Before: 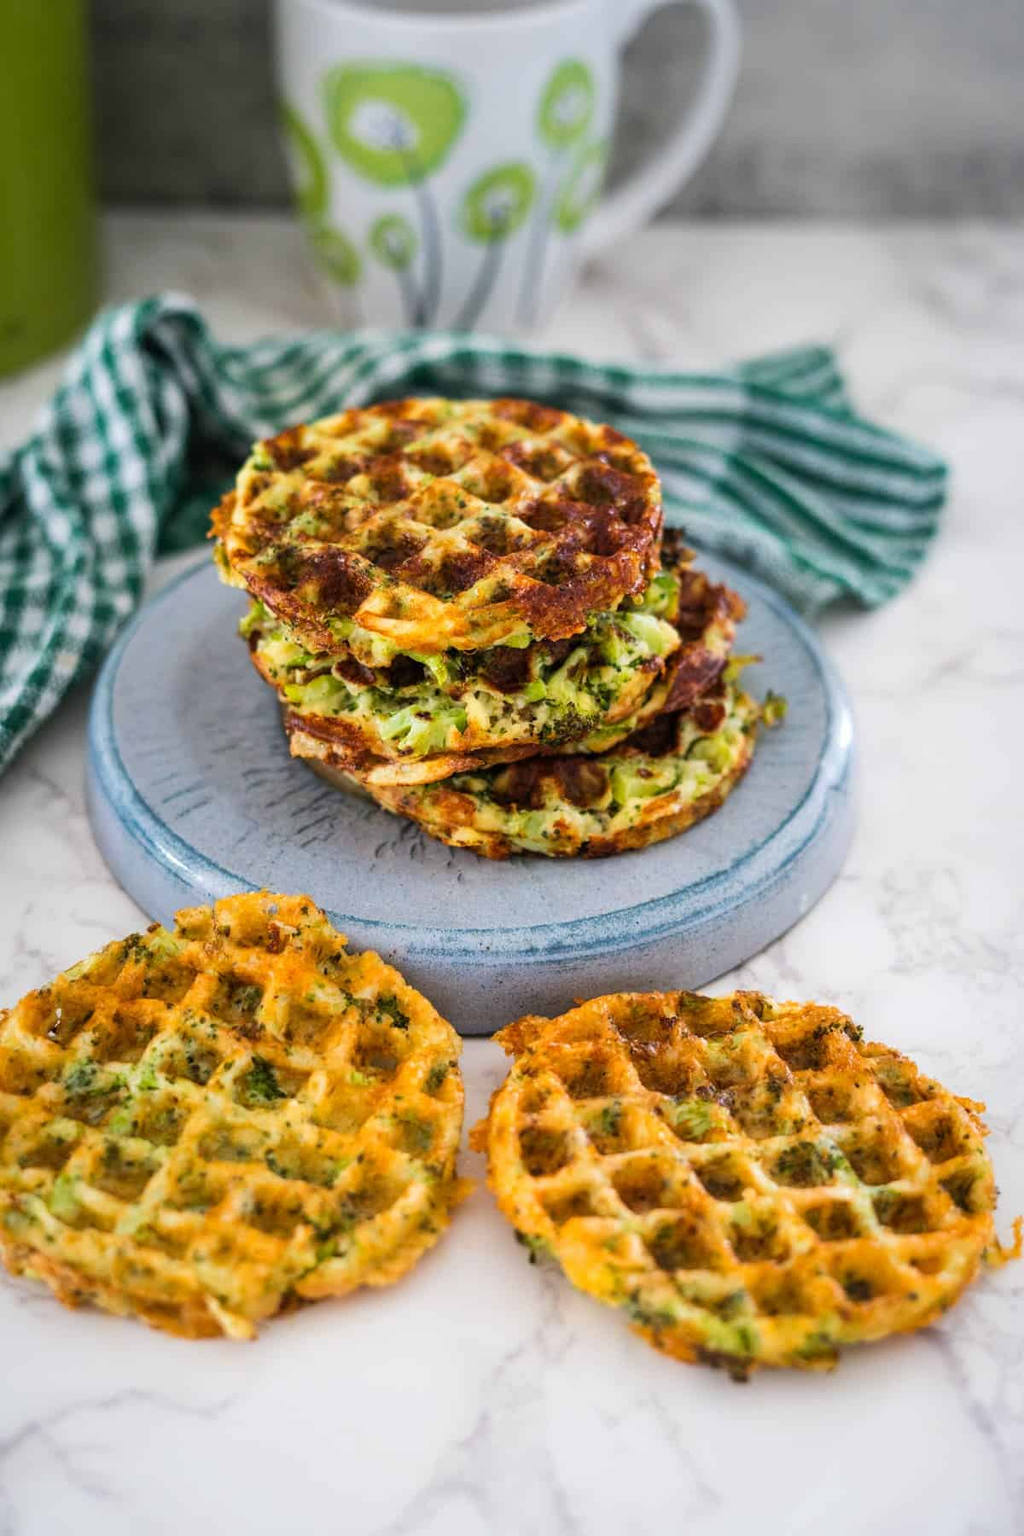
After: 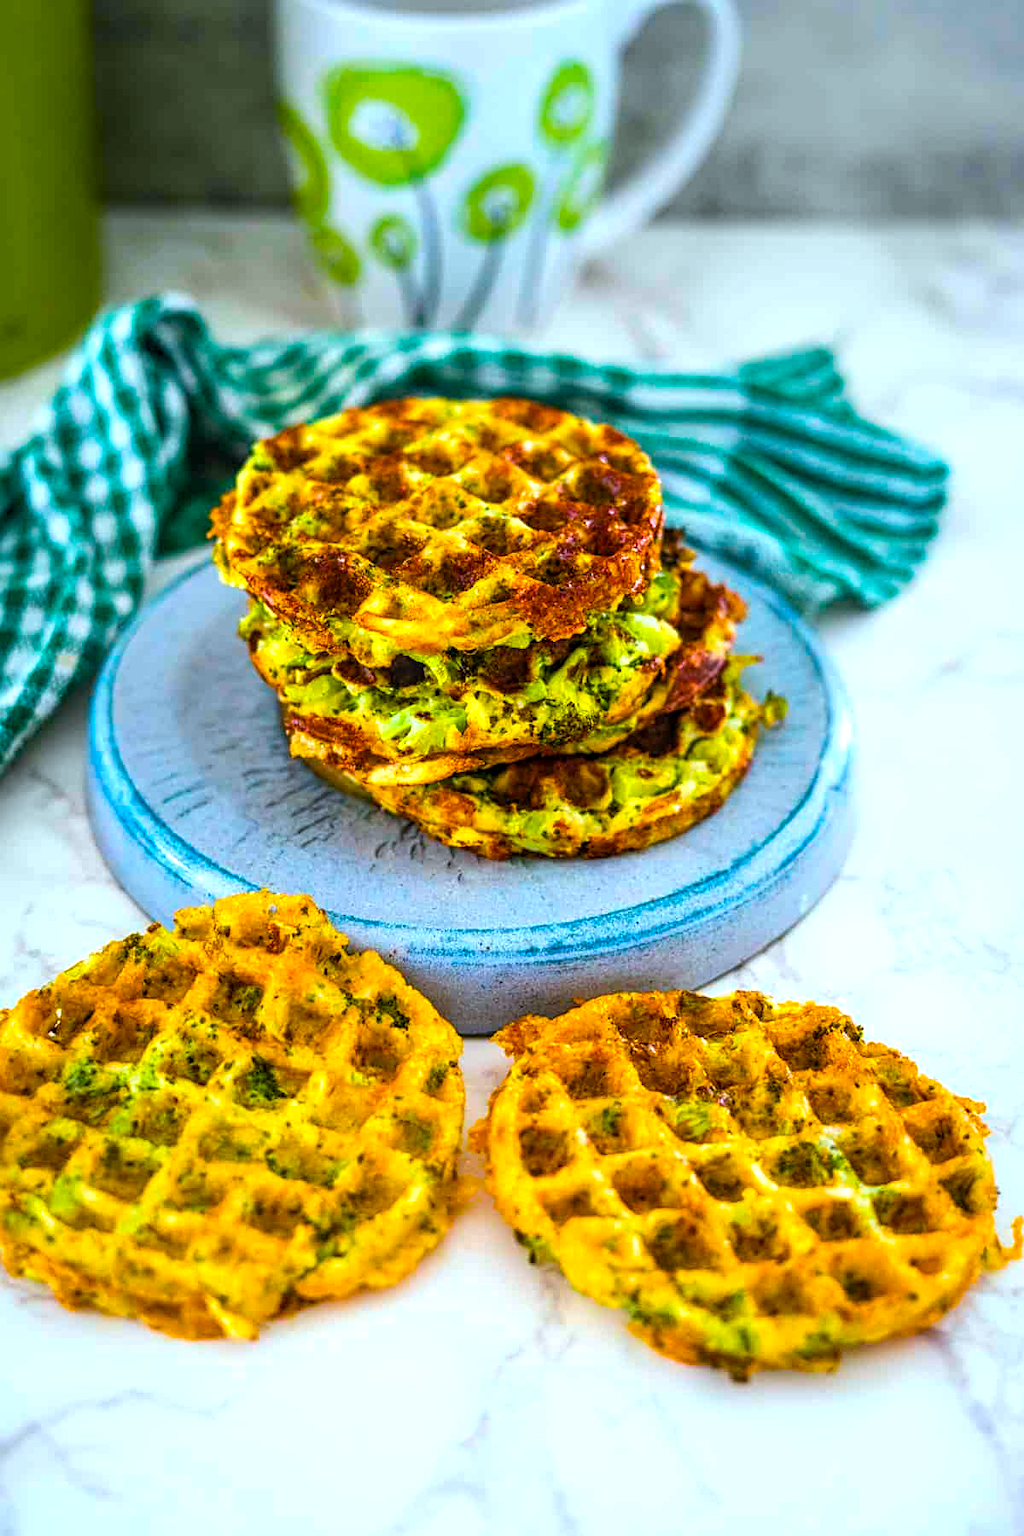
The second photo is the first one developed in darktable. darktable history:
sharpen: radius 2.495, amount 0.338
color balance rgb: shadows lift › chroma 3.71%, shadows lift › hue 89.87°, power › hue 60.61°, linear chroma grading › global chroma 14.41%, perceptual saturation grading › global saturation 25.664%, global vibrance 50.626%
tone equalizer: -8 EV -0.455 EV, -7 EV -0.416 EV, -6 EV -0.338 EV, -5 EV -0.234 EV, -3 EV 0.207 EV, -2 EV 0.338 EV, -1 EV 0.4 EV, +0 EV 0.412 EV, smoothing diameter 24.89%, edges refinement/feathering 8.88, preserve details guided filter
color calibration: illuminant as shot in camera, x 0.36, y 0.362, temperature 4582.76 K
local contrast: on, module defaults
